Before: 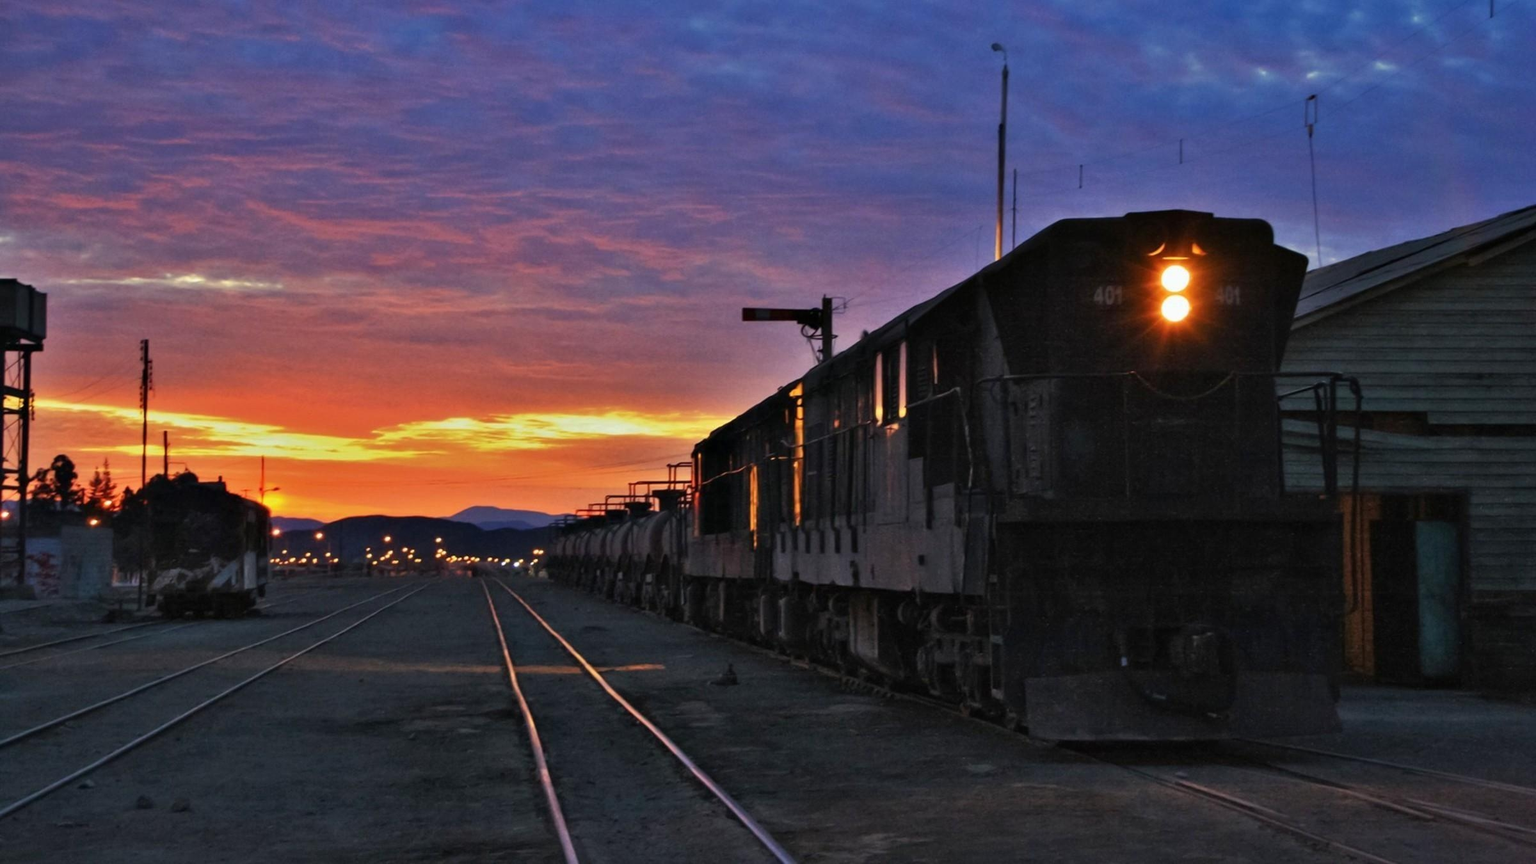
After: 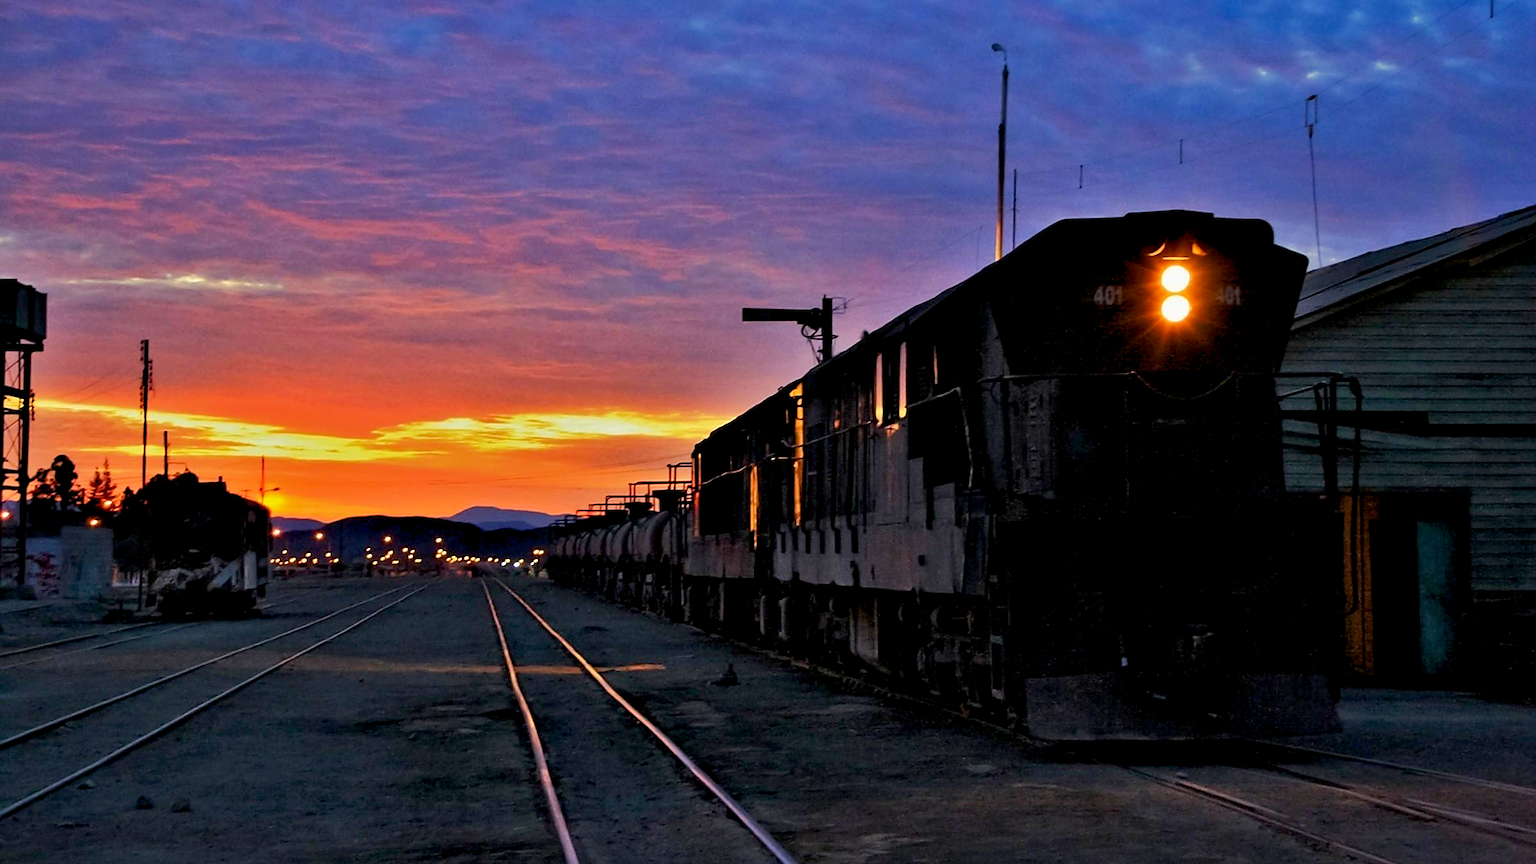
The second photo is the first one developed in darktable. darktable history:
color balance rgb: highlights gain › chroma 0.611%, highlights gain › hue 57.47°, global offset › luminance -1.018%, perceptual saturation grading › global saturation 0.326%, perceptual brilliance grading › mid-tones 10.104%, perceptual brilliance grading › shadows 15.533%, global vibrance 18.434%
sharpen: radius 1.383, amount 1.247, threshold 0.713
